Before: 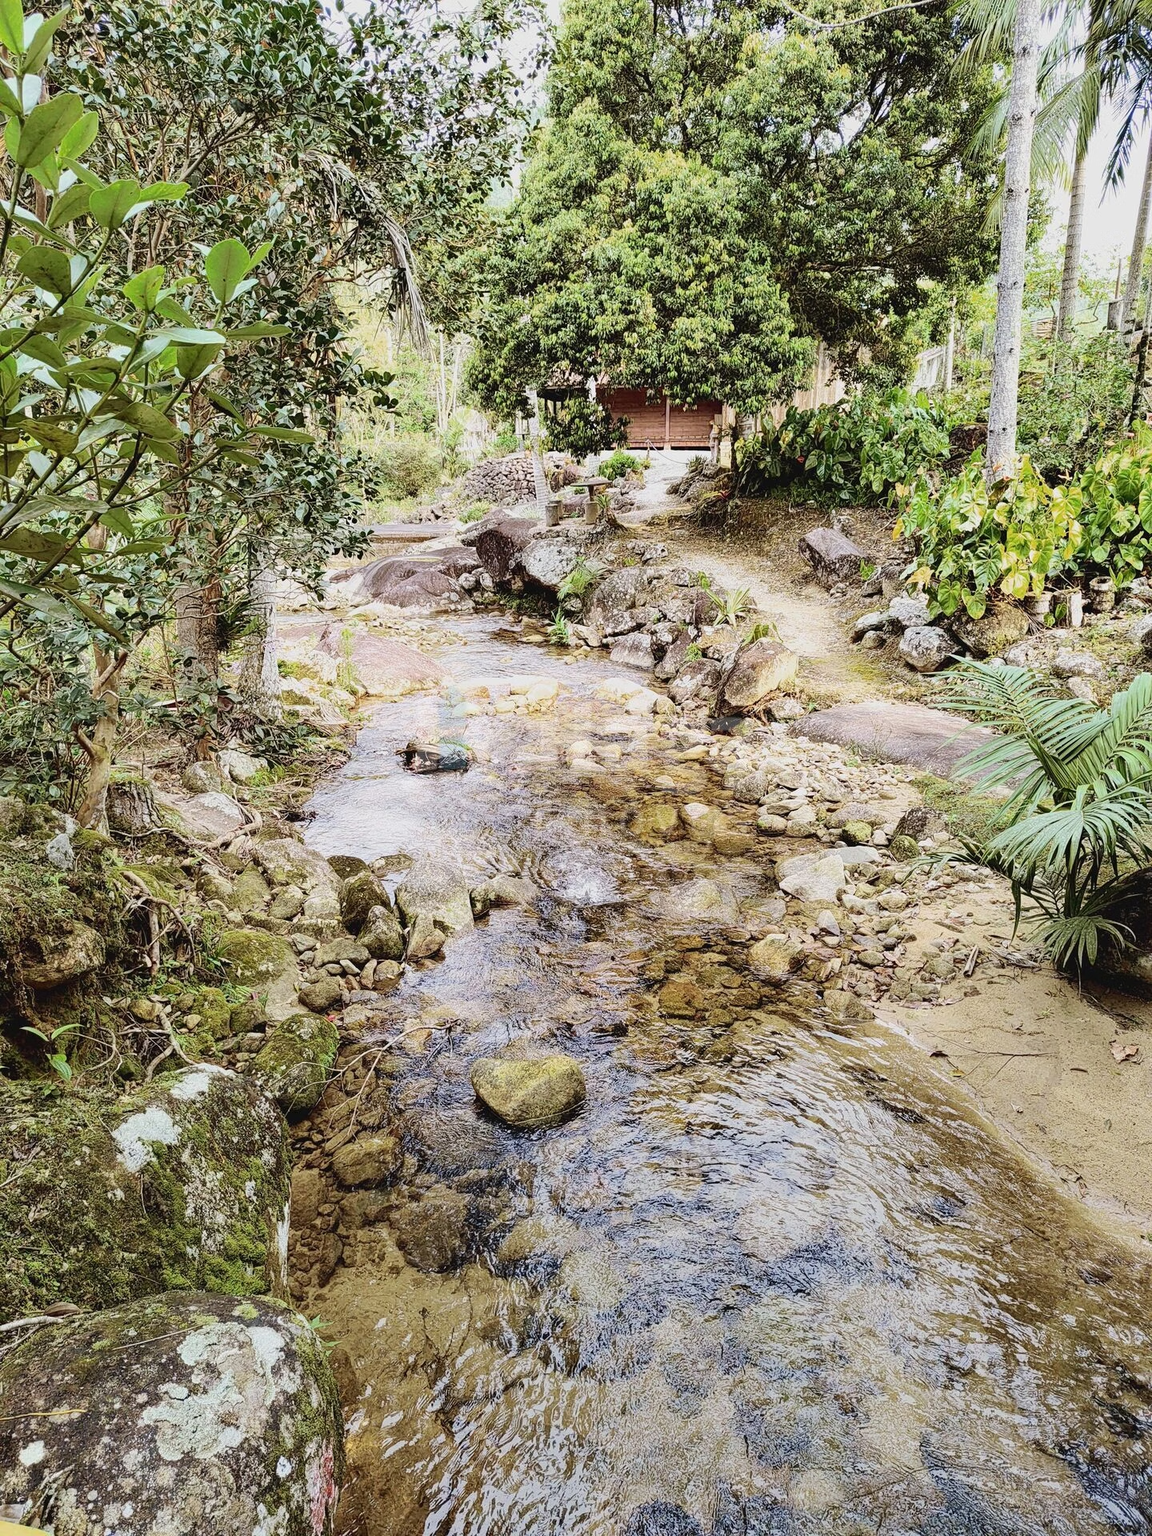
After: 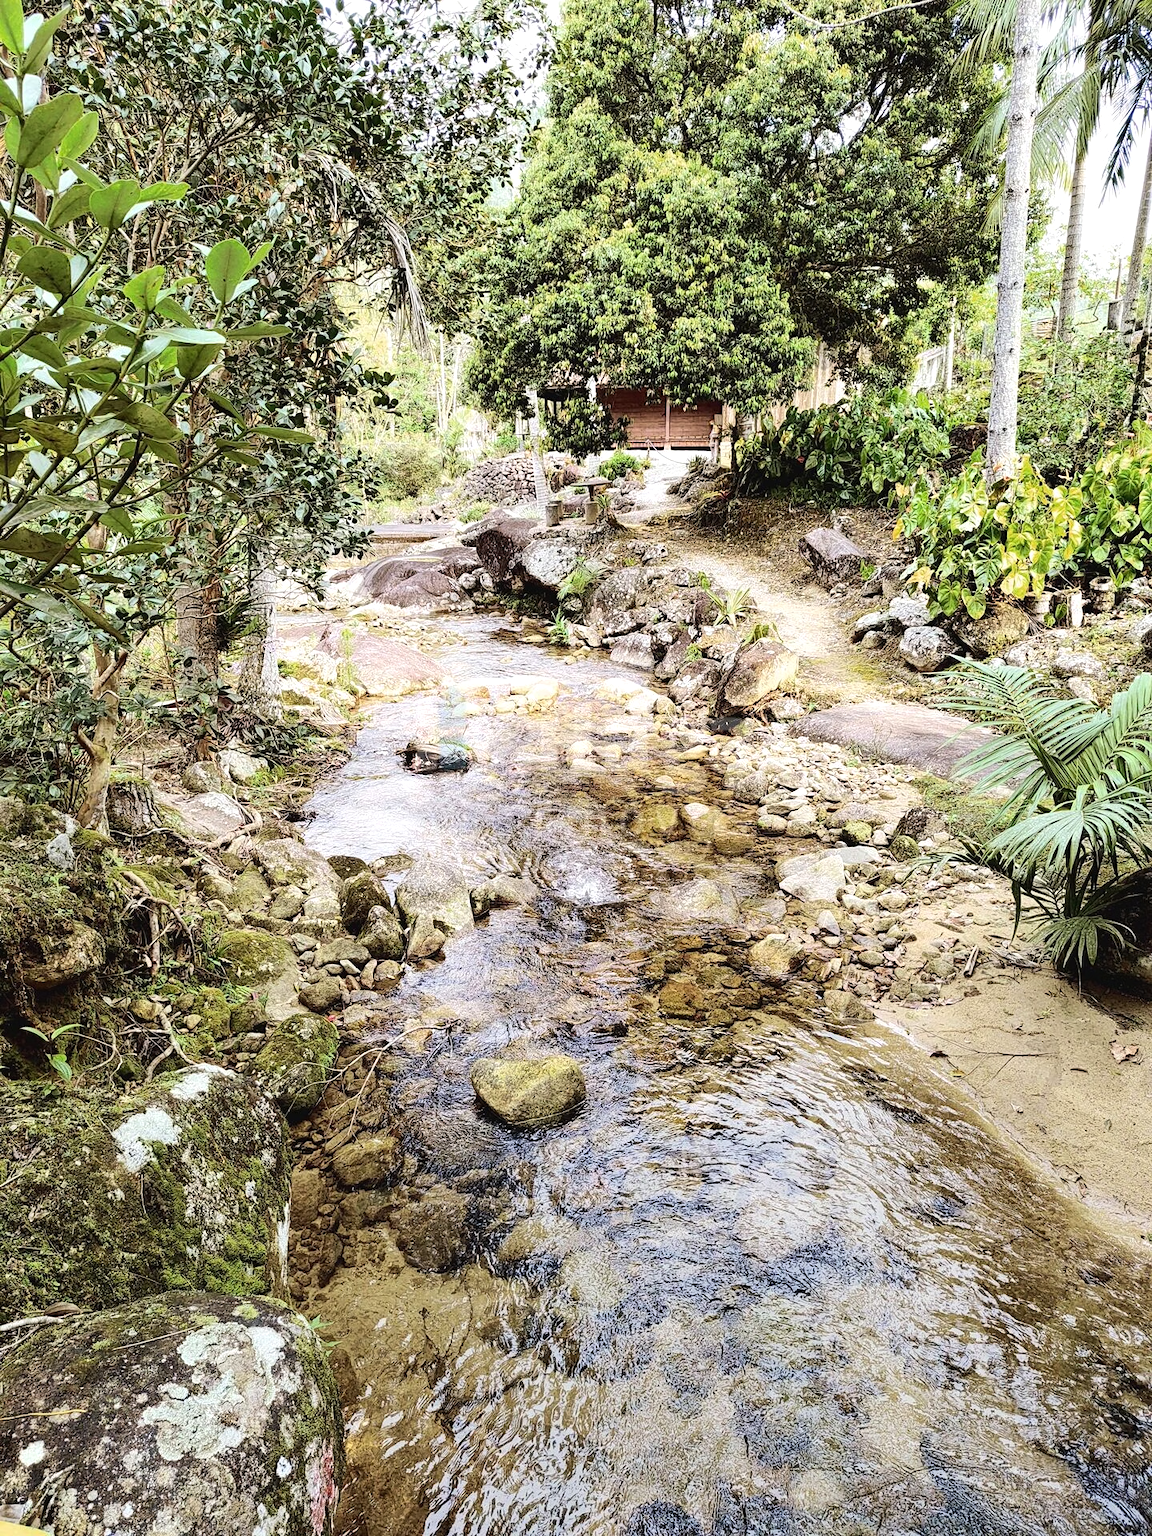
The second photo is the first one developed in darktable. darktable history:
tone equalizer: -8 EV -0.402 EV, -7 EV -0.384 EV, -6 EV -0.352 EV, -5 EV -0.245 EV, -3 EV 0.227 EV, -2 EV 0.319 EV, -1 EV 0.412 EV, +0 EV 0.435 EV, edges refinement/feathering 500, mask exposure compensation -1.57 EV, preserve details no
